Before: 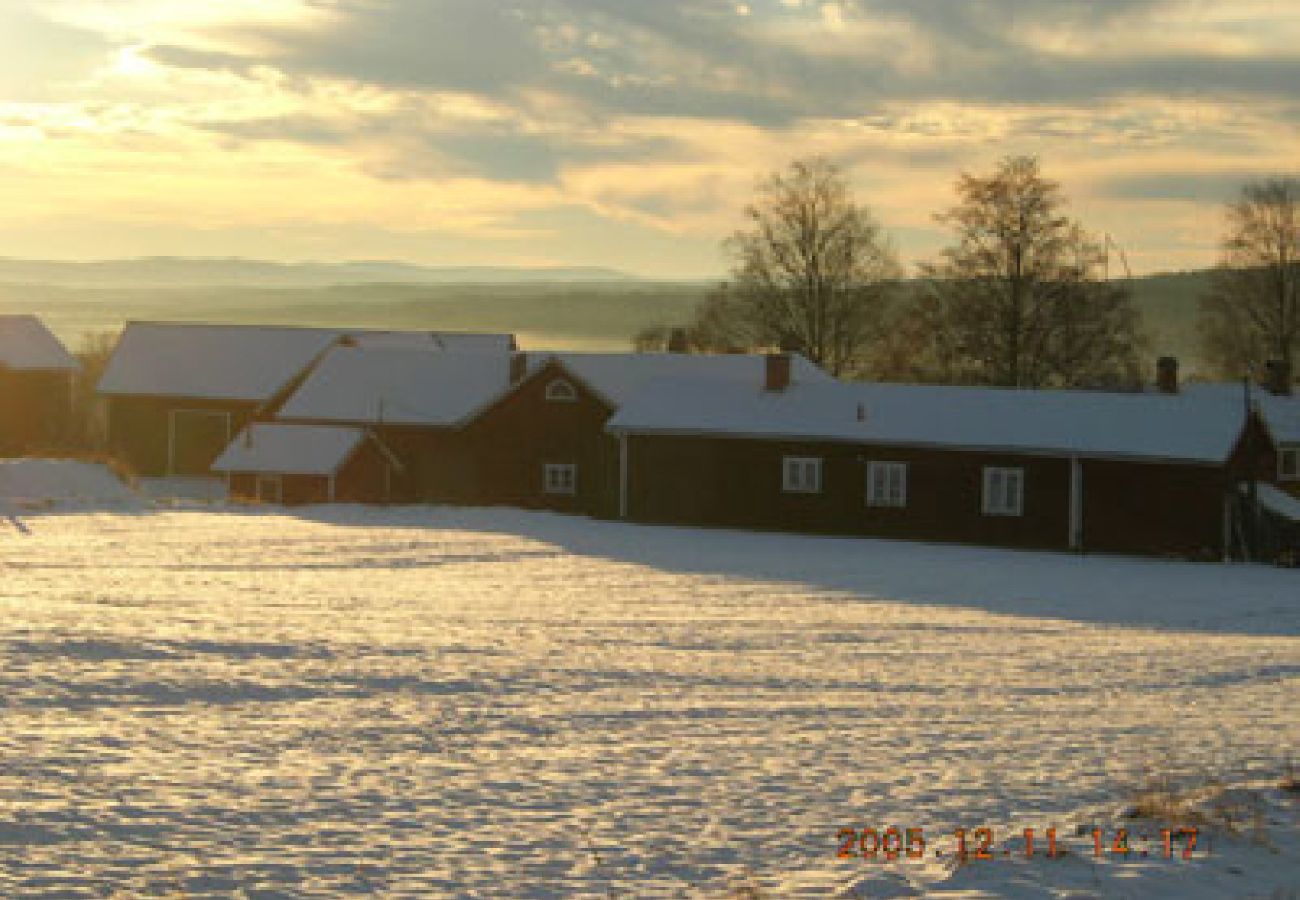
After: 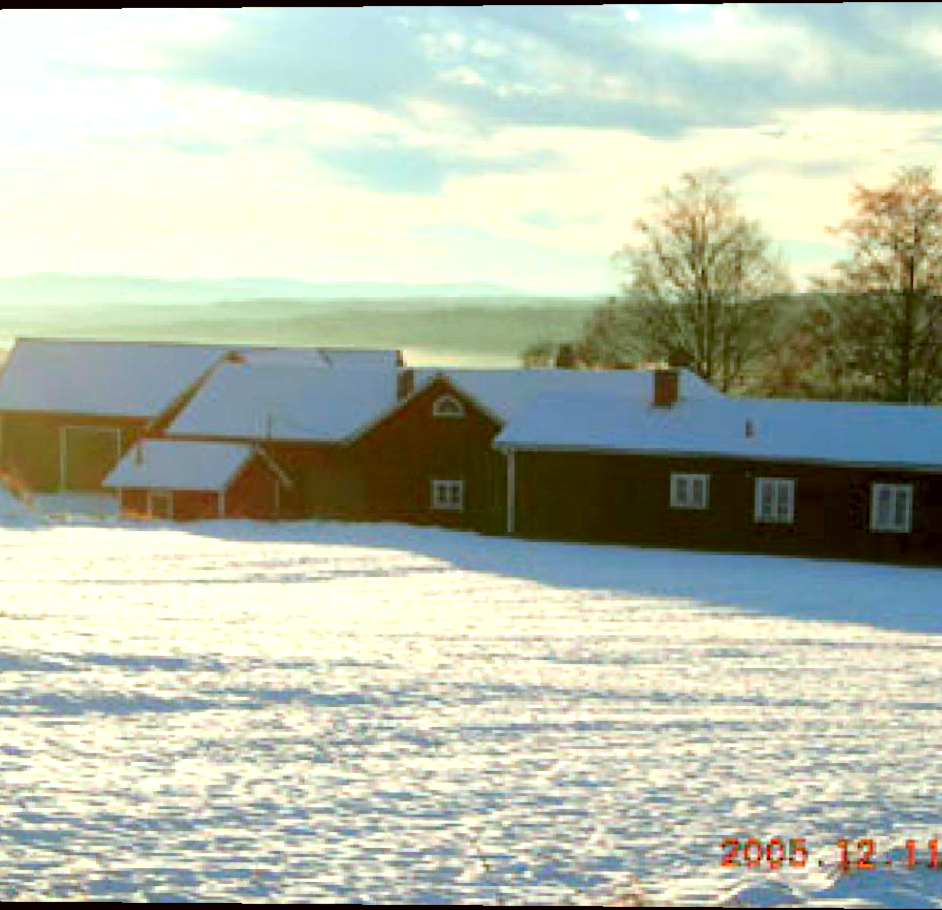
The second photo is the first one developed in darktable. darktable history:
tone curve: curves: ch0 [(0, 0) (0.059, 0.027) (0.178, 0.105) (0.292, 0.233) (0.485, 0.472) (0.837, 0.887) (1, 0.983)]; ch1 [(0, 0) (0.23, 0.166) (0.34, 0.298) (0.371, 0.334) (0.435, 0.413) (0.477, 0.469) (0.499, 0.498) (0.534, 0.551) (0.56, 0.585) (0.754, 0.801) (1, 1)]; ch2 [(0, 0) (0.431, 0.414) (0.498, 0.503) (0.524, 0.531) (0.568, 0.567) (0.6, 0.597) (0.65, 0.651) (0.752, 0.764) (1, 1)], color space Lab, independent channels, preserve colors none
white balance: red 0.924, blue 1.095
color correction: highlights a* -3.28, highlights b* -6.24, shadows a* 3.1, shadows b* 5.19
crop and rotate: left 9.061%, right 20.142%
rotate and perspective: lens shift (vertical) 0.048, lens shift (horizontal) -0.024, automatic cropping off
lowpass: radius 0.5, unbound 0
levels: levels [0.036, 0.364, 0.827]
